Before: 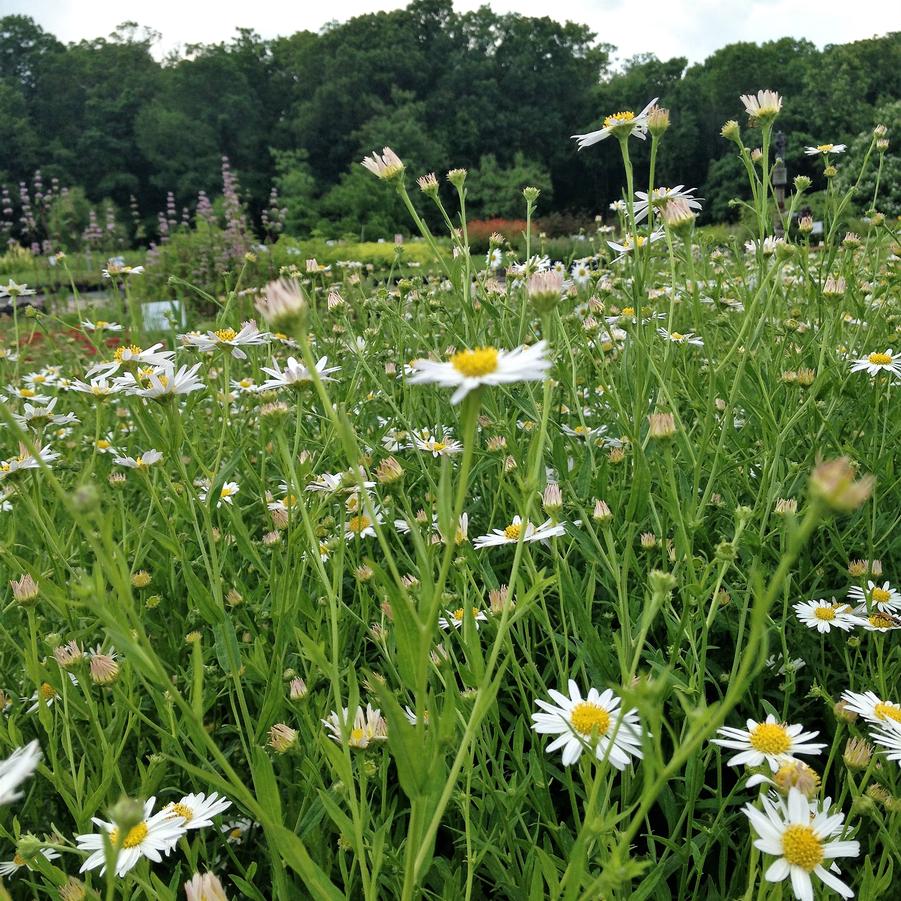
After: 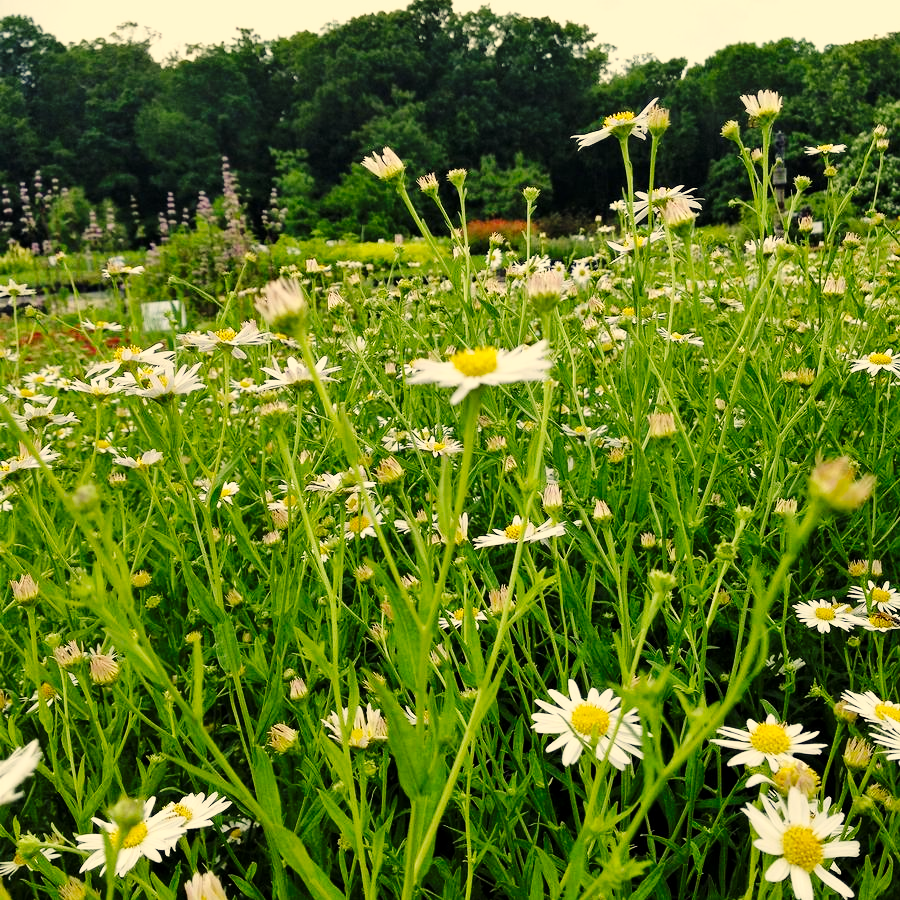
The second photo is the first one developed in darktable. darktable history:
crop and rotate: left 0.088%, bottom 0.001%
exposure: black level correction 0.002, exposure -0.105 EV, compensate highlight preservation false
color correction: highlights a* 2.73, highlights b* 22.86
base curve: curves: ch0 [(0, 0) (0.036, 0.025) (0.121, 0.166) (0.206, 0.329) (0.605, 0.79) (1, 1)], preserve colors none
